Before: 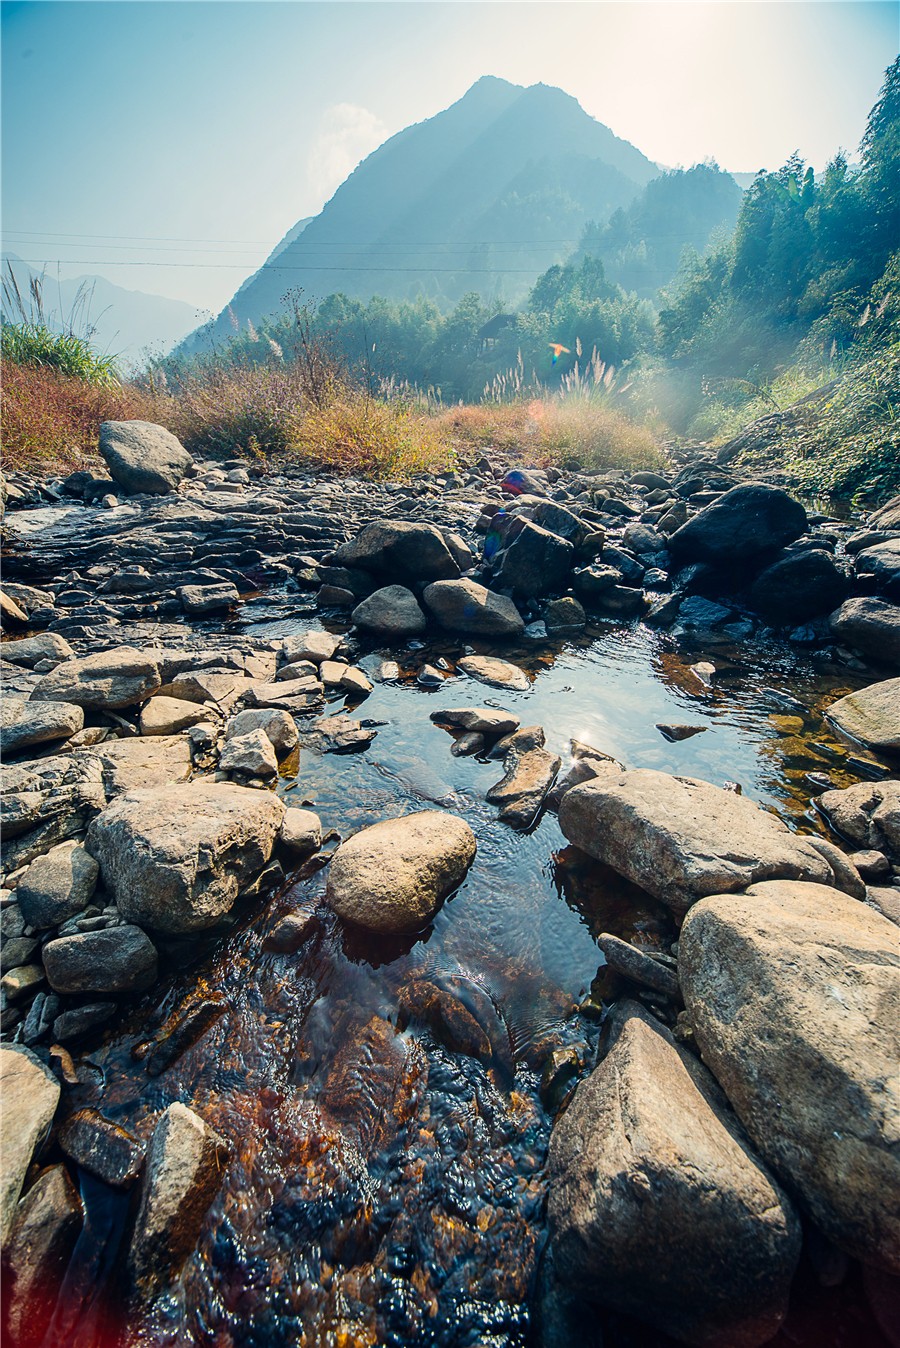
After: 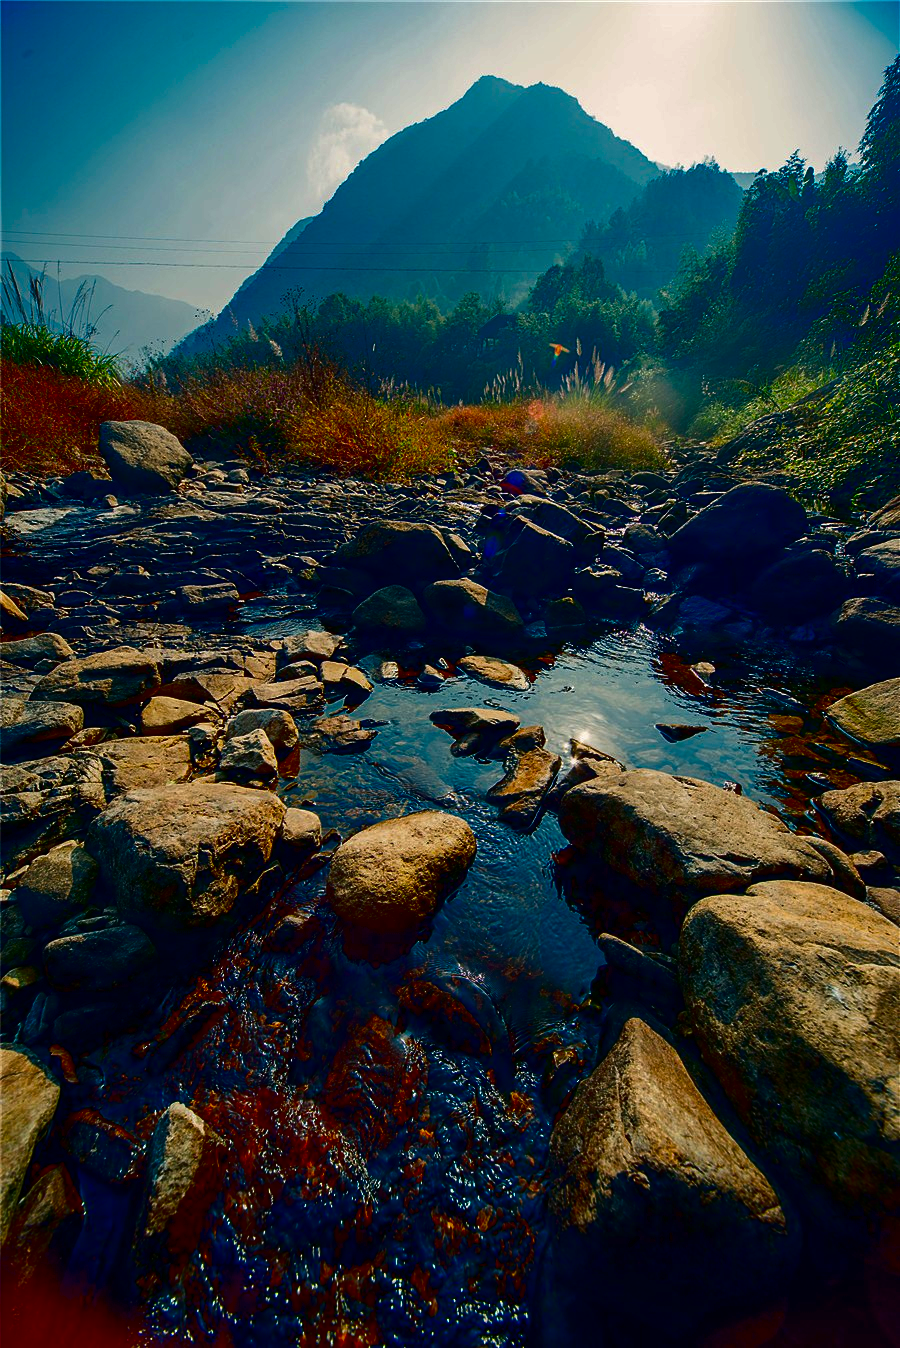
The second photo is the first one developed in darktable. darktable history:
contrast brightness saturation: brightness -0.981, saturation 0.983
